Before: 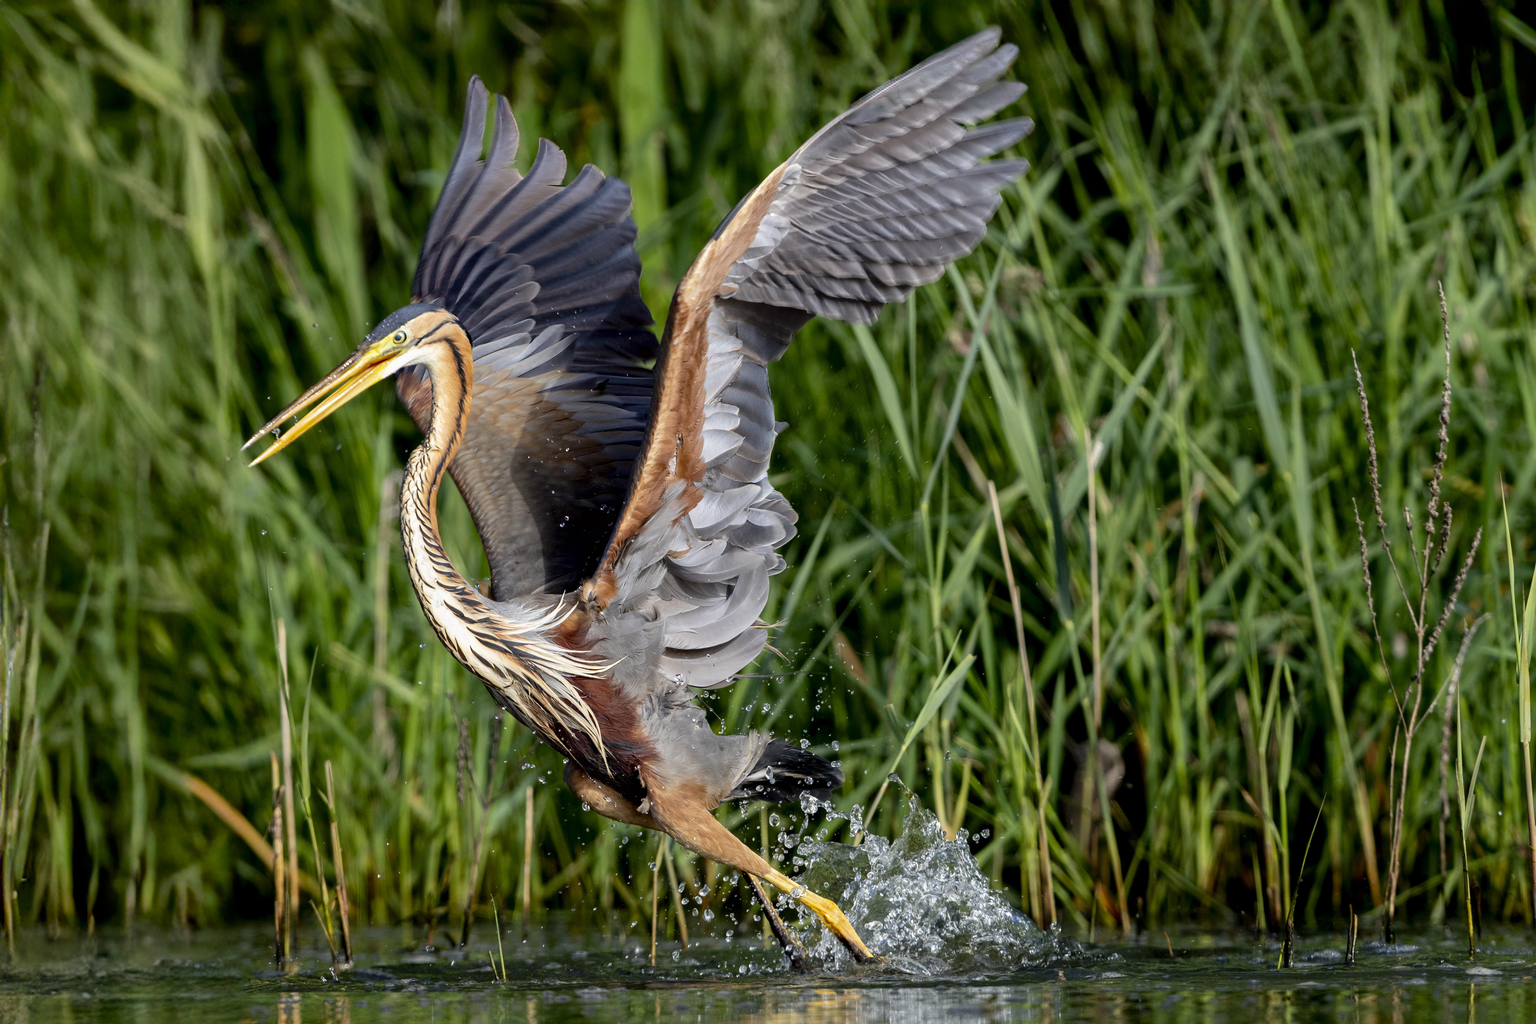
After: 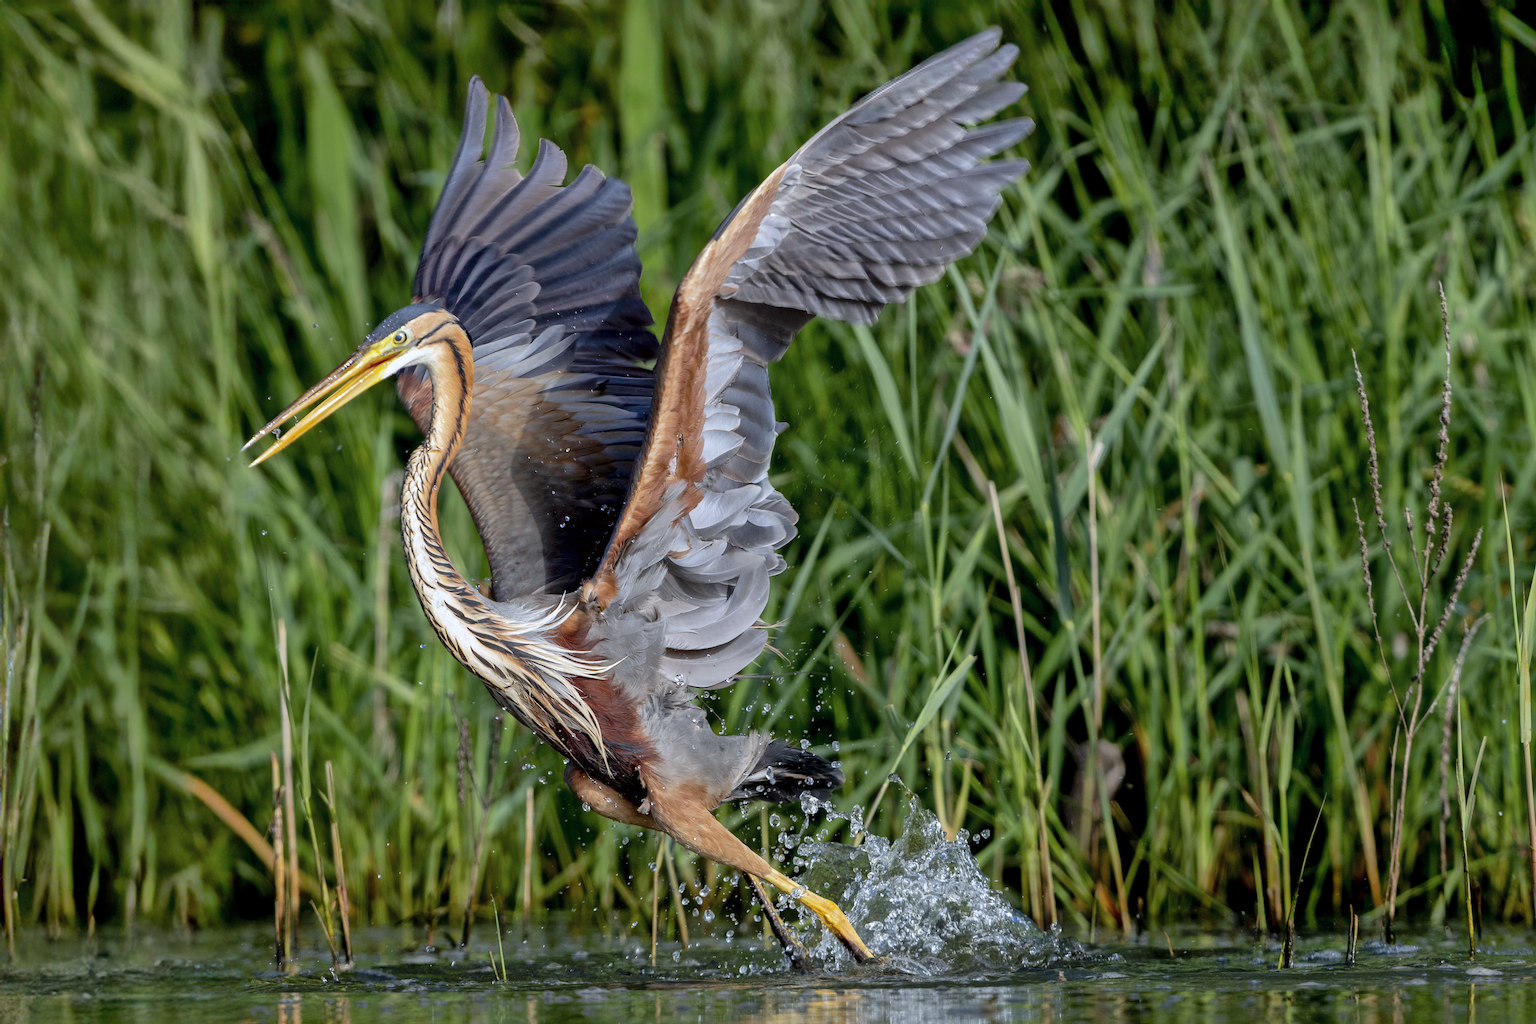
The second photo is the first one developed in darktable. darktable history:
shadows and highlights: on, module defaults
color correction: highlights a* -0.803, highlights b* -8.39
